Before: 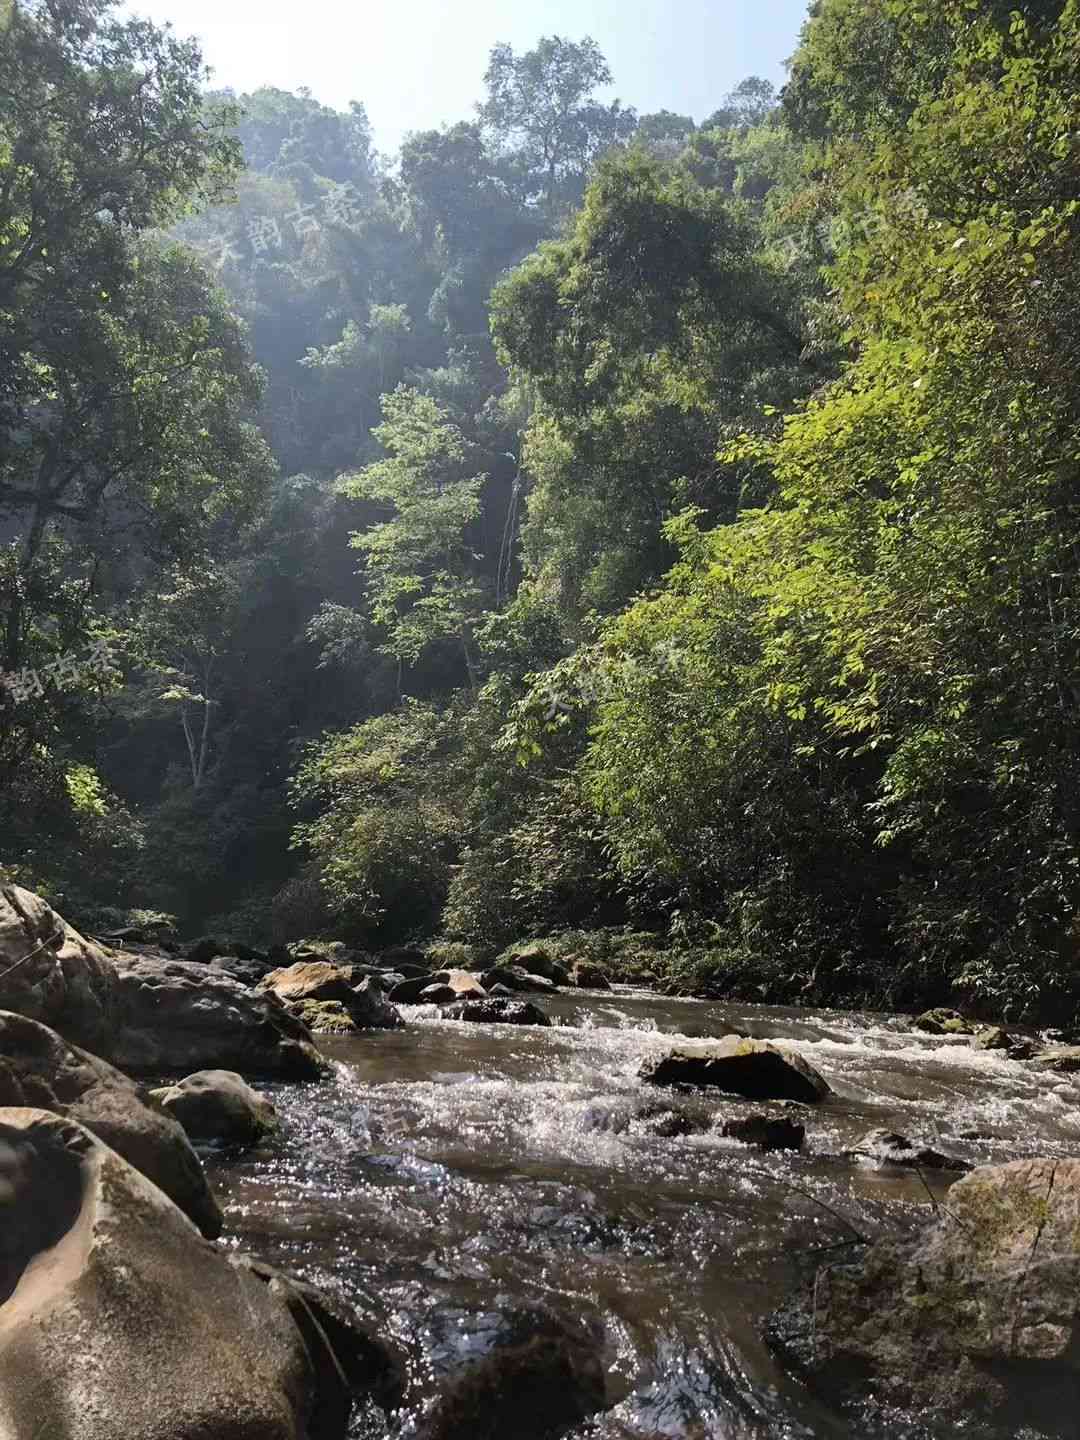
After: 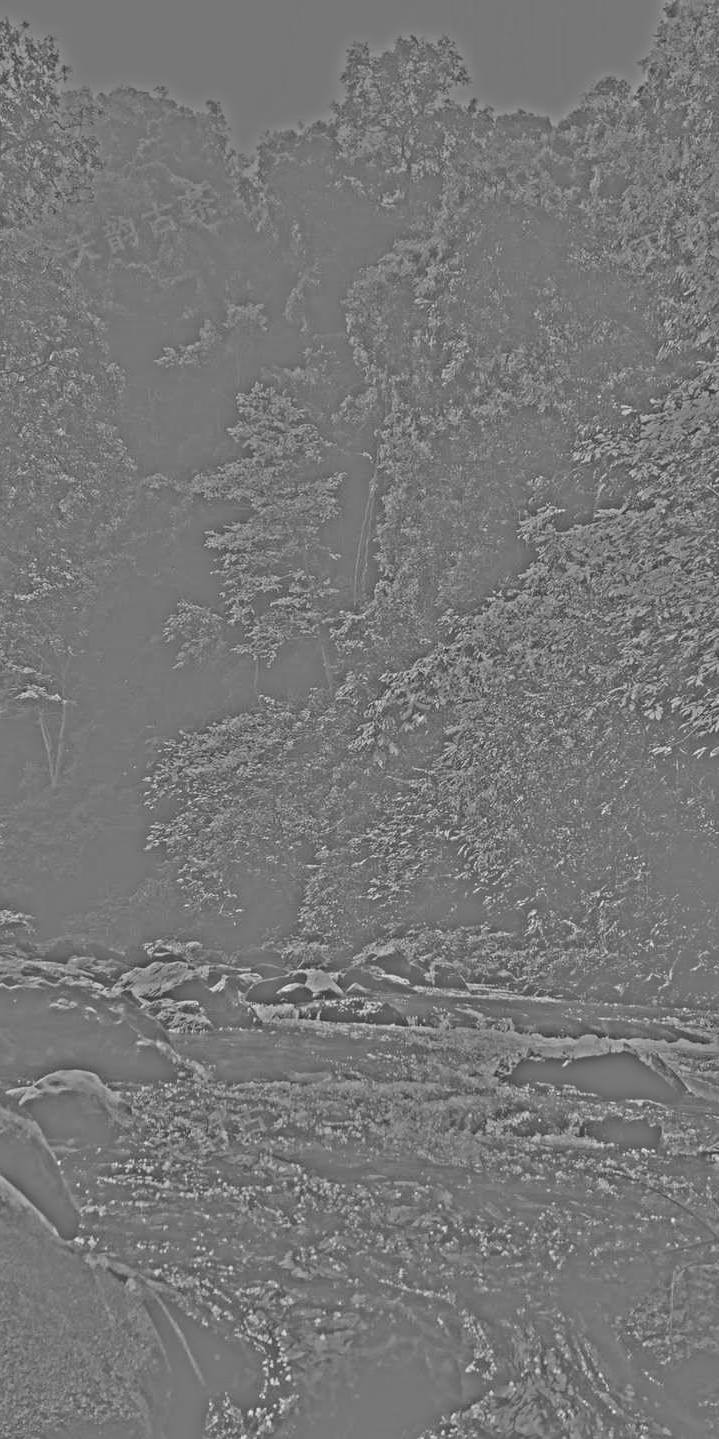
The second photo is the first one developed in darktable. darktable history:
crop and rotate: left 13.342%, right 19.991%
white balance: red 0.978, blue 0.999
highpass: sharpness 25.84%, contrast boost 14.94%
